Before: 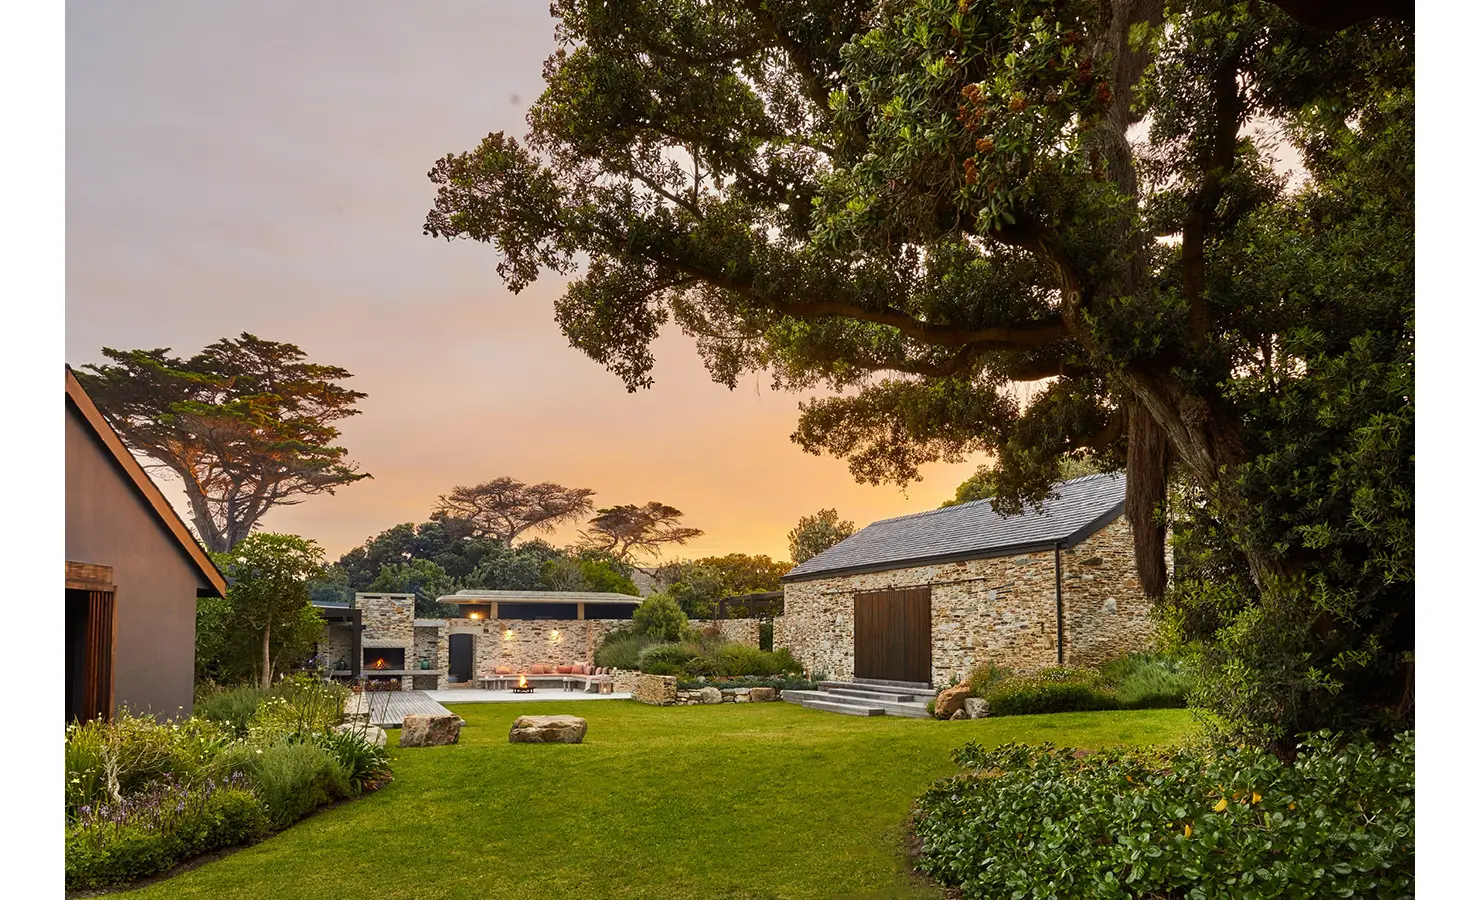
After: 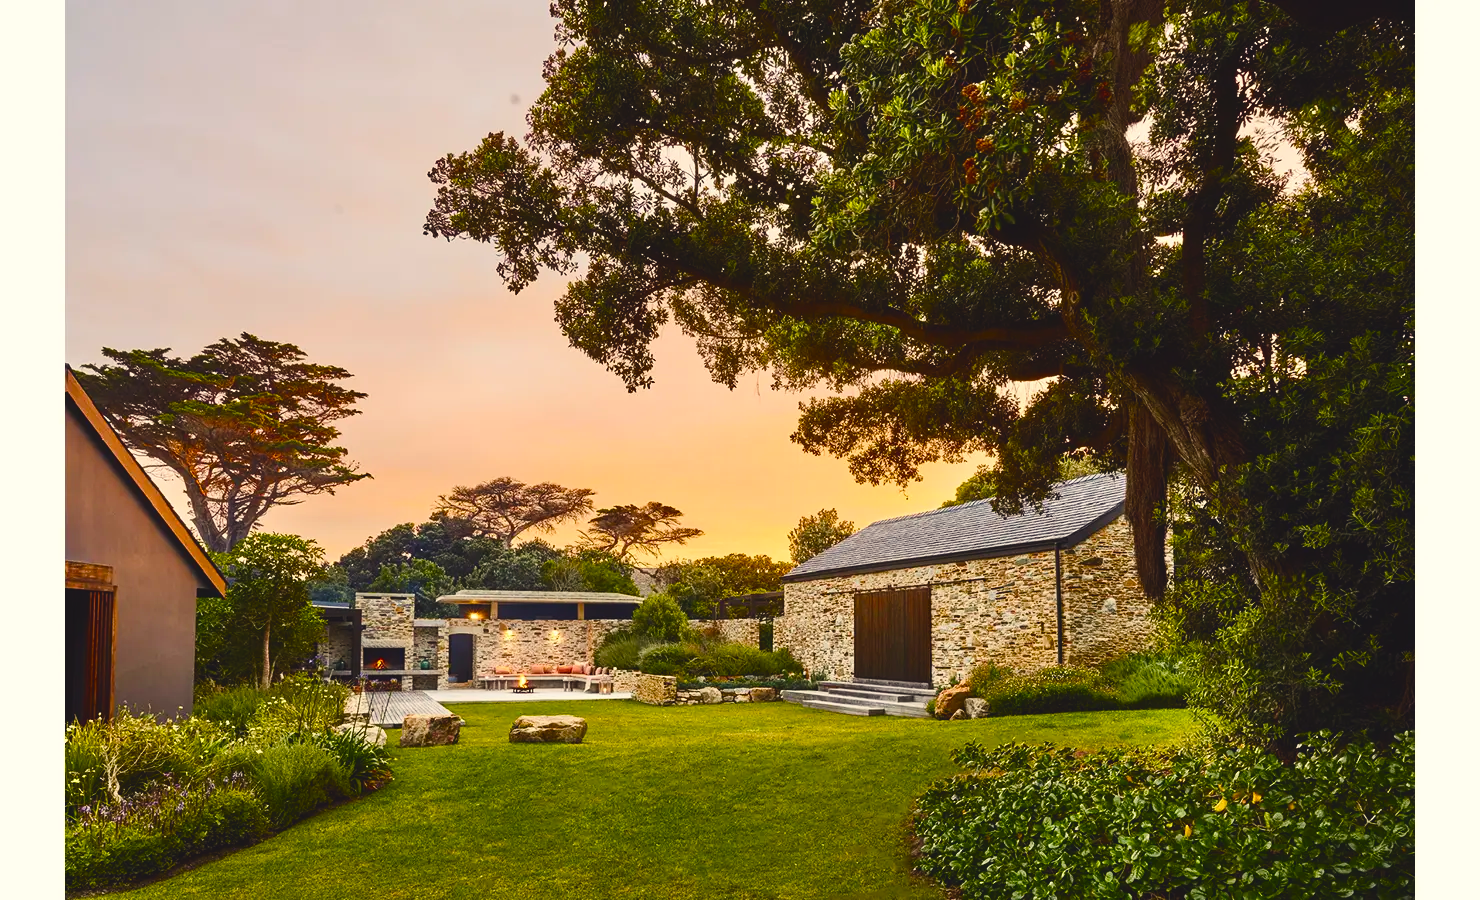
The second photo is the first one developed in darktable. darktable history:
contrast brightness saturation: contrast 0.22
color balance rgb: shadows lift › chroma 3%, shadows lift › hue 280.8°, power › hue 330°, highlights gain › chroma 3%, highlights gain › hue 75.6°, global offset › luminance 1.5%, perceptual saturation grading › global saturation 20%, perceptual saturation grading › highlights -25%, perceptual saturation grading › shadows 50%, global vibrance 30%
